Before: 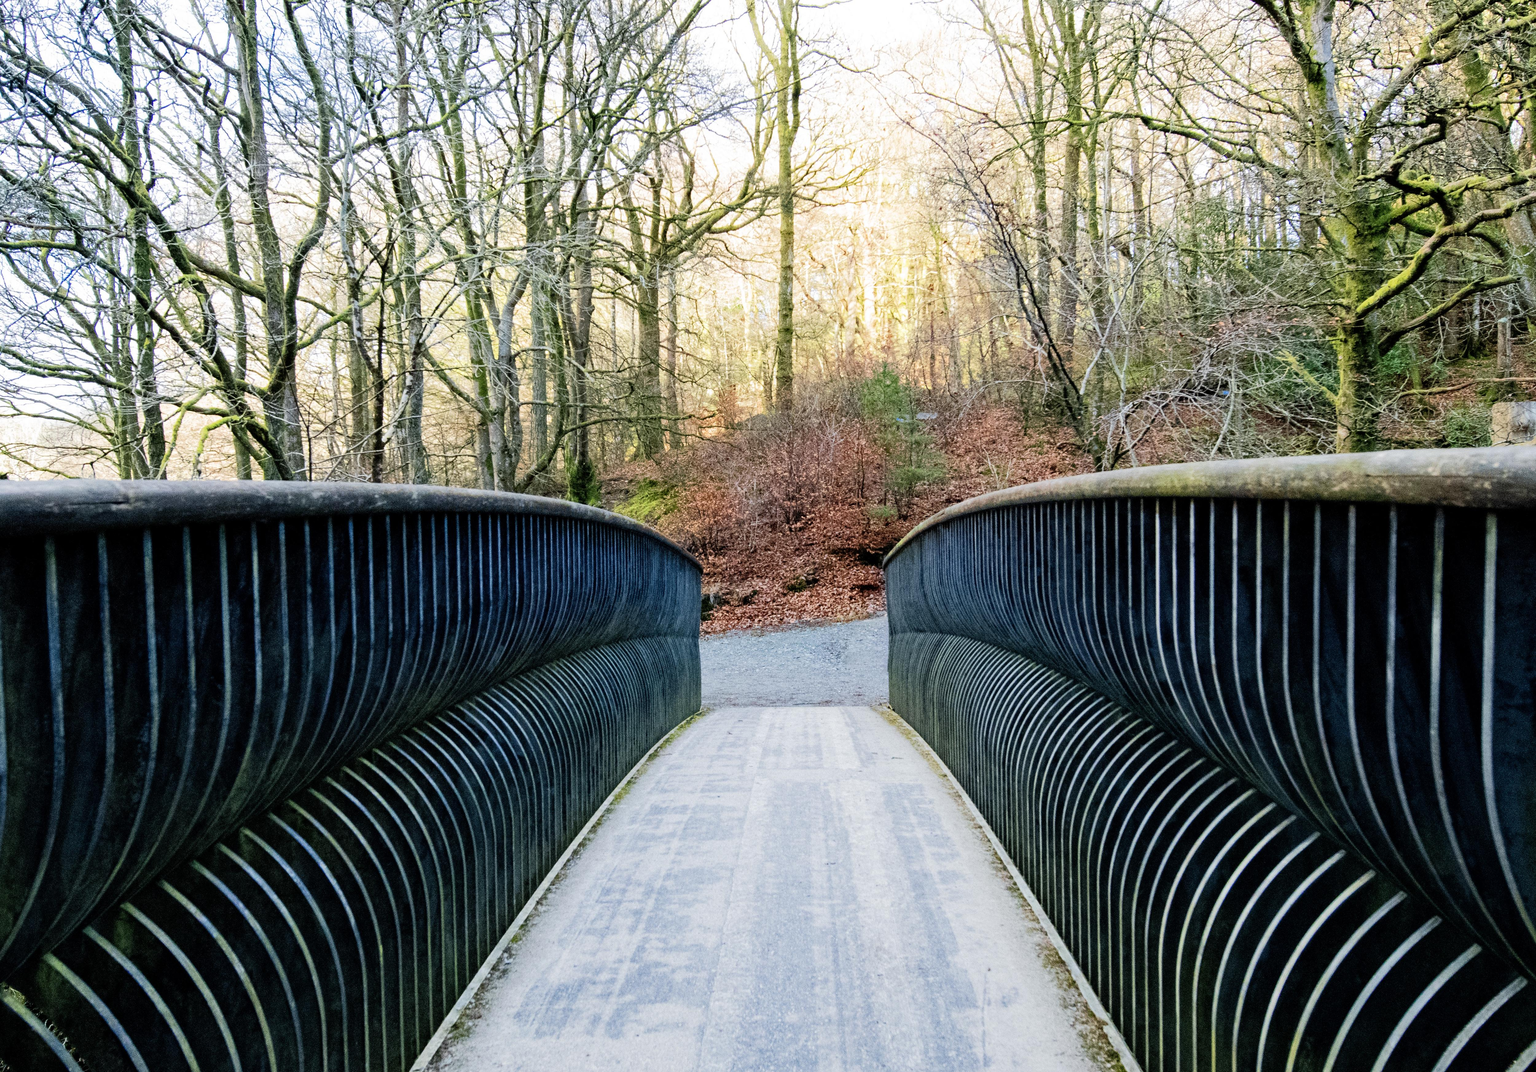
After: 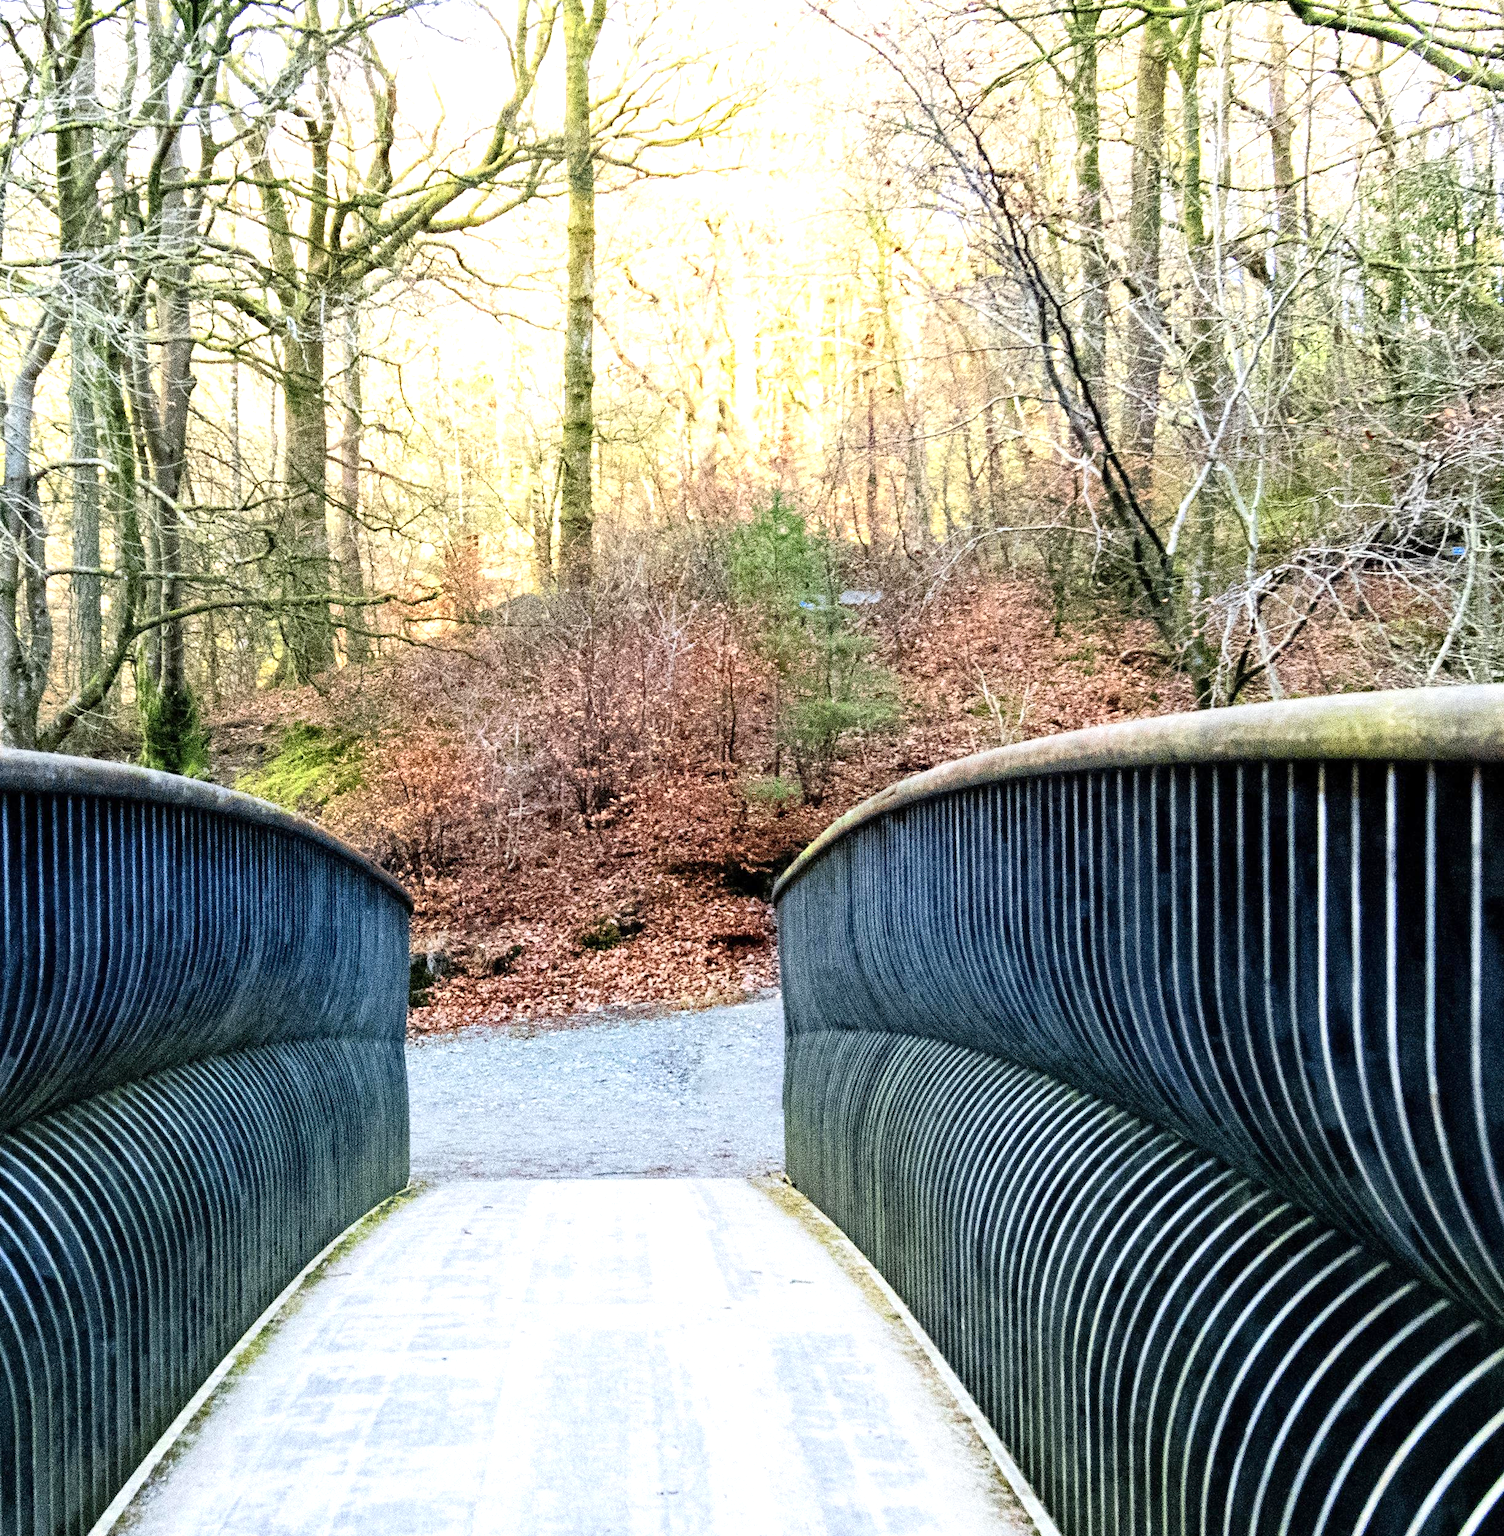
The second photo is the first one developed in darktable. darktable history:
crop: left 32.335%, top 10.951%, right 18.653%, bottom 17.387%
exposure: exposure 0.668 EV, compensate highlight preservation false
